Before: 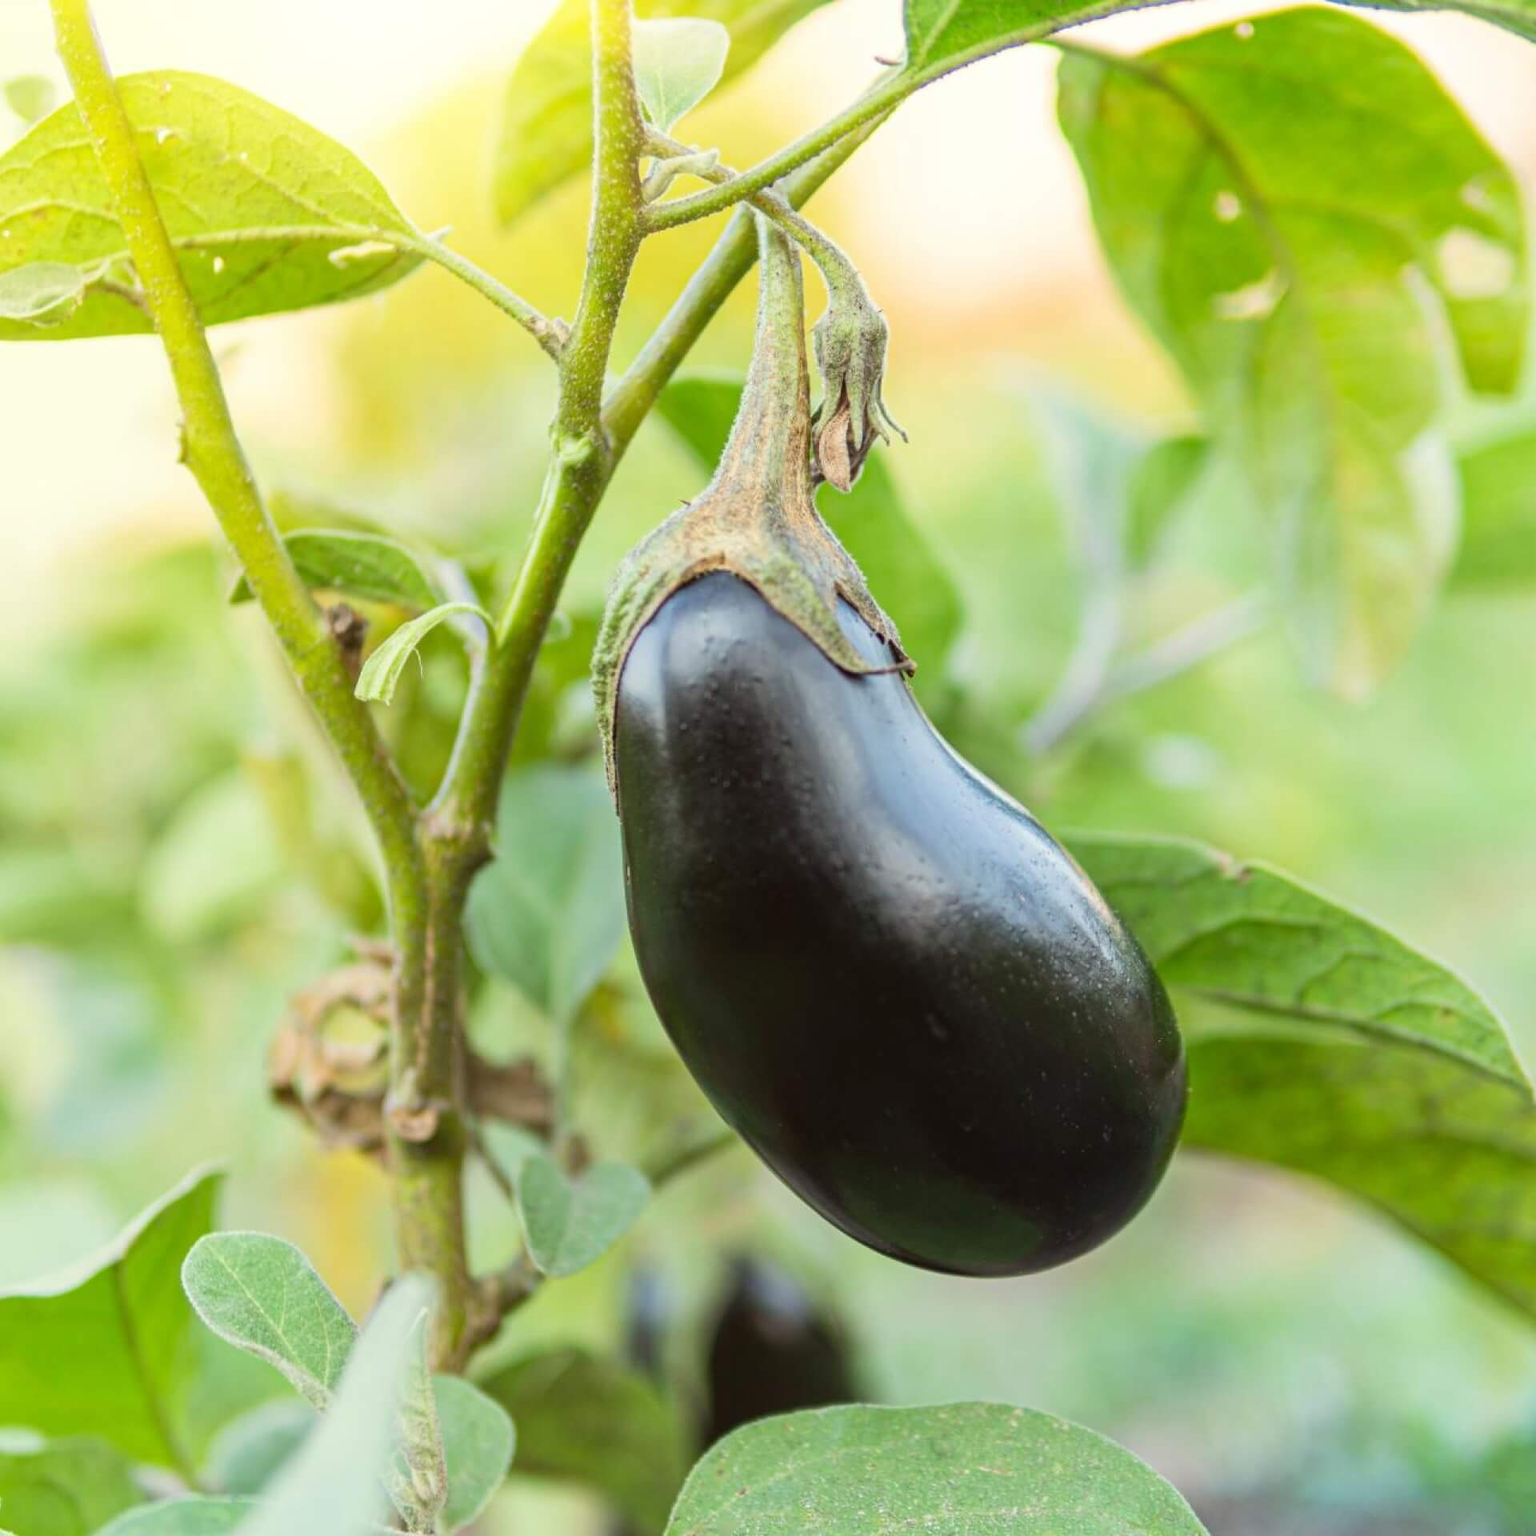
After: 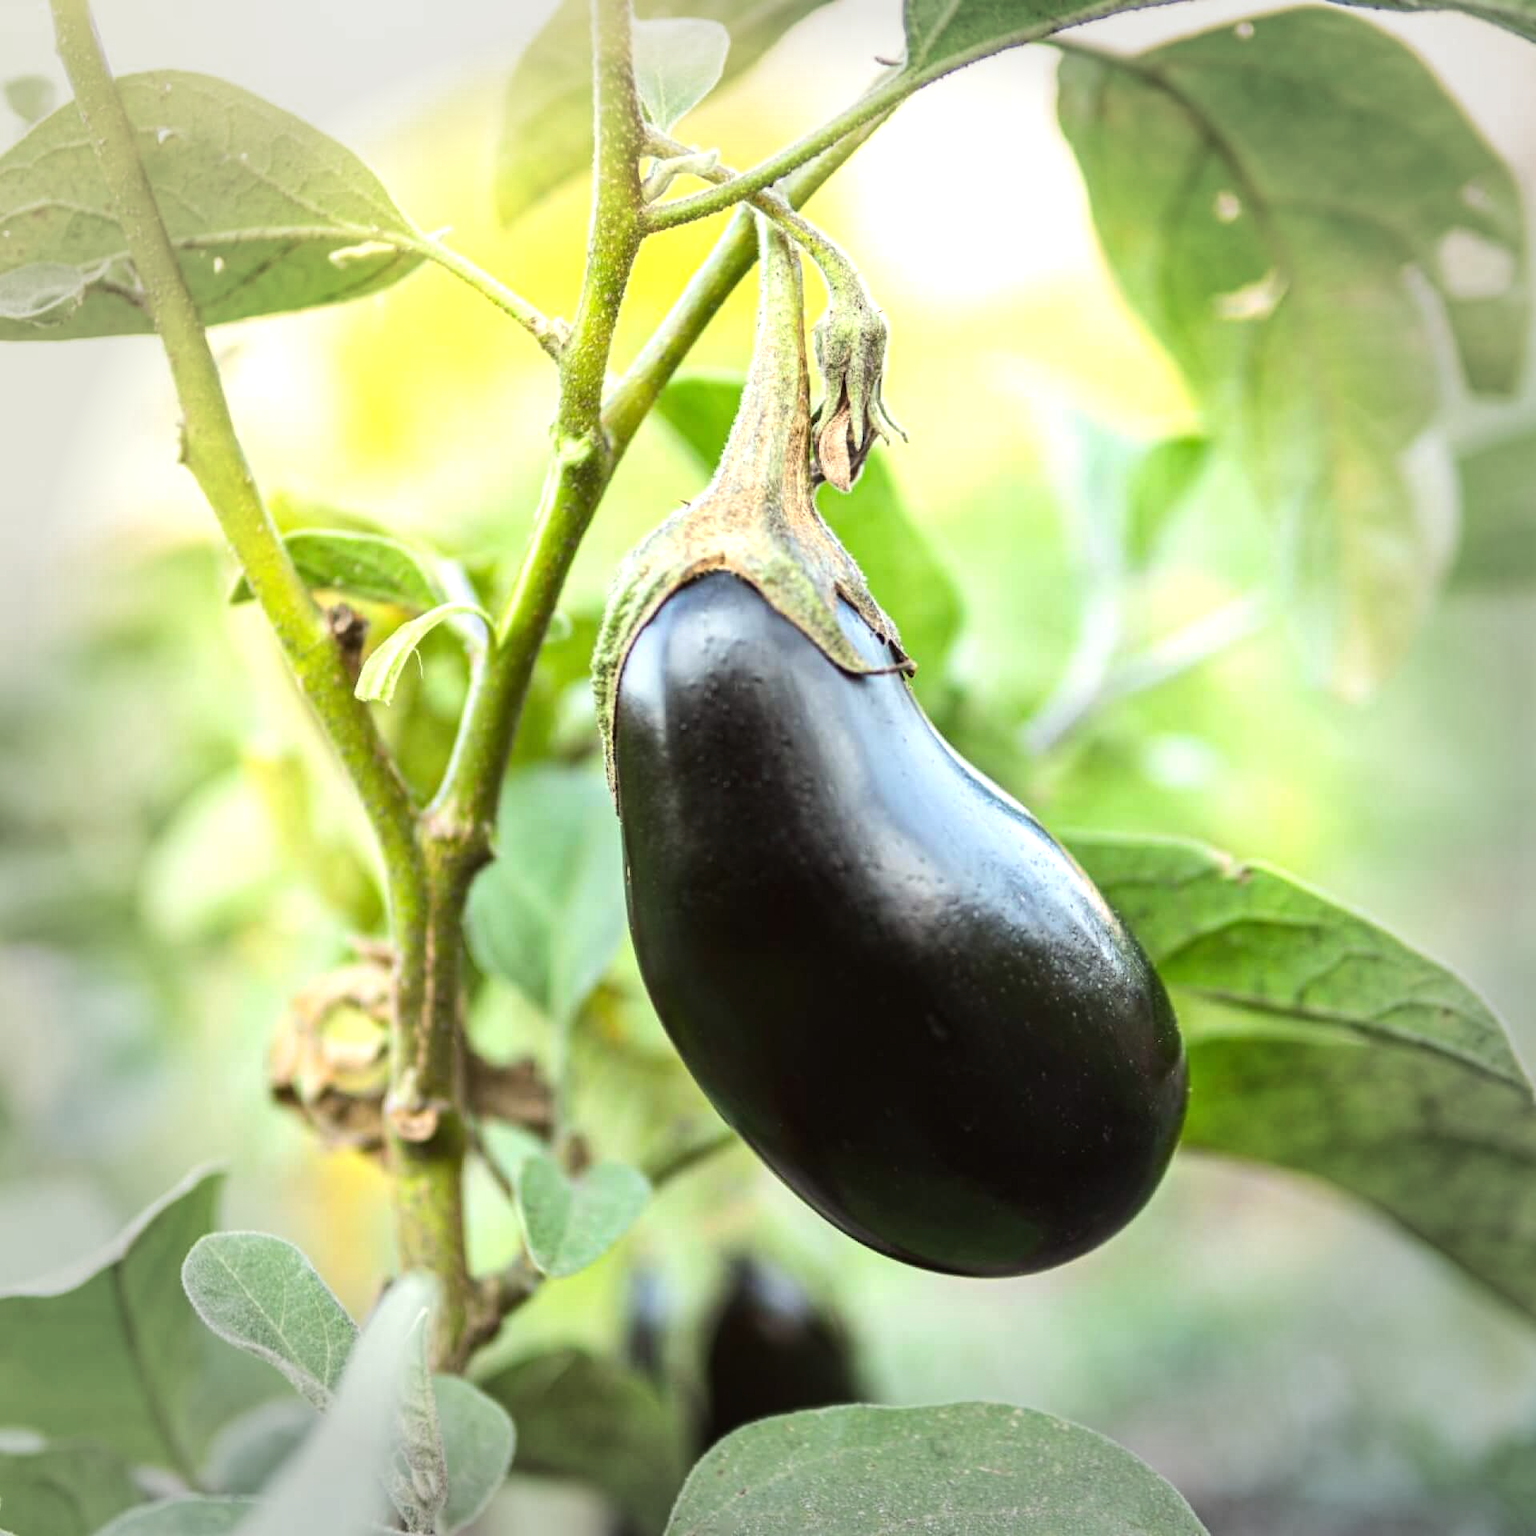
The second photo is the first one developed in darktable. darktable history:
tone equalizer: -8 EV -0.769 EV, -7 EV -0.669 EV, -6 EV -0.579 EV, -5 EV -0.387 EV, -3 EV 0.399 EV, -2 EV 0.6 EV, -1 EV 0.694 EV, +0 EV 0.769 EV, edges refinement/feathering 500, mask exposure compensation -1.57 EV, preserve details no
vignetting: fall-off start 69.07%, fall-off radius 29.89%, width/height ratio 0.987, shape 0.857
